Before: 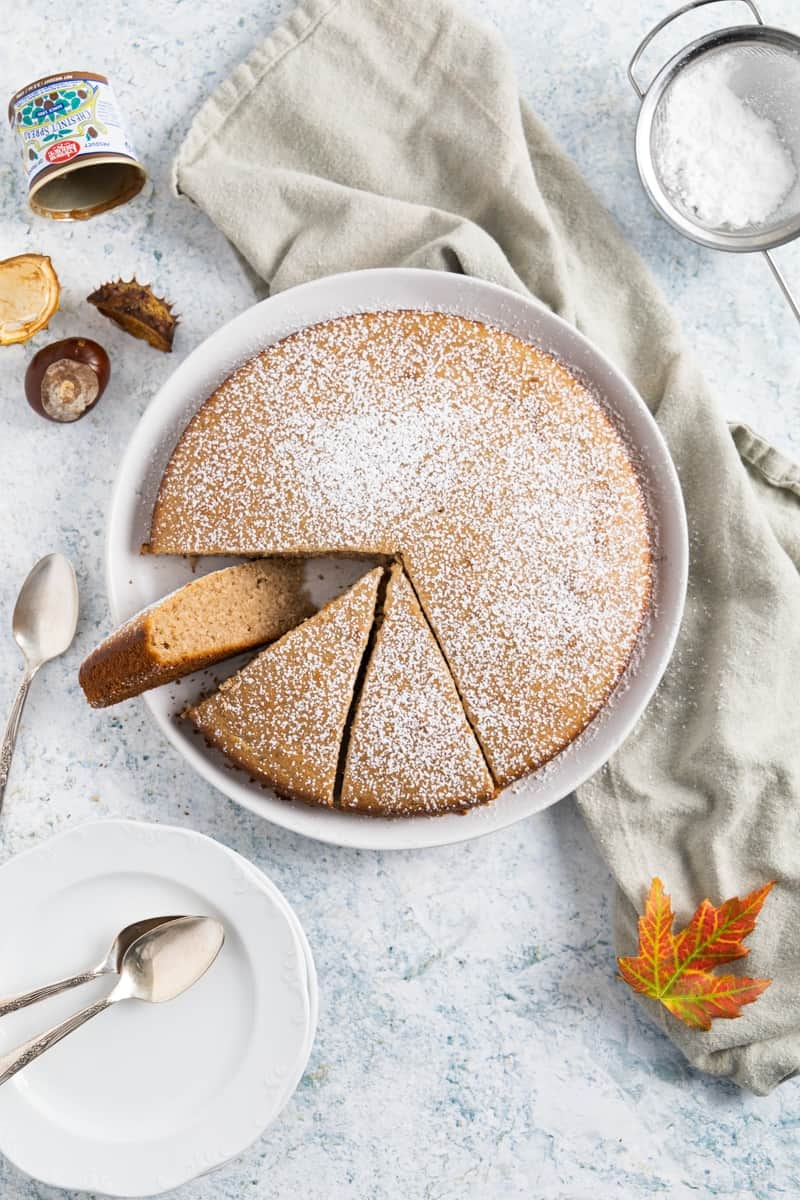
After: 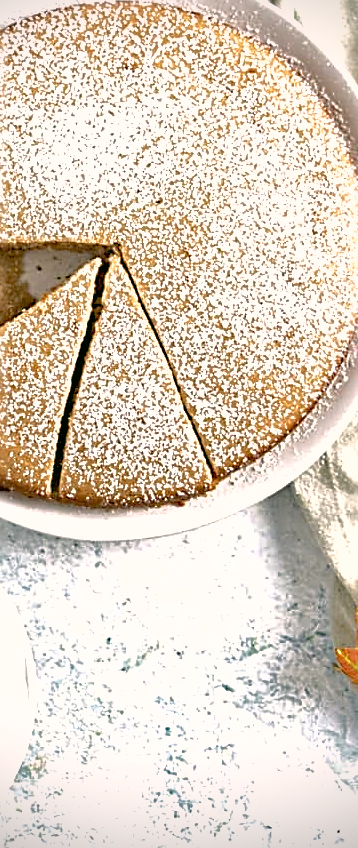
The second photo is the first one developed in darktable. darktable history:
shadows and highlights: on, module defaults
exposure: exposure 0.766 EV, compensate highlight preservation false
color balance rgb: linear chroma grading › shadows -2.205%, linear chroma grading › highlights -14.677%, linear chroma grading › global chroma -9.599%, linear chroma grading › mid-tones -9.895%, perceptual saturation grading › global saturation 20%, perceptual saturation grading › highlights -24.925%, perceptual saturation grading › shadows 23.95%
vignetting: brightness -0.575, center (-0.031, -0.048), dithering 8-bit output
crop: left 35.267%, top 25.803%, right 19.915%, bottom 3.458%
haze removal: compatibility mode true, adaptive false
color correction: highlights a* 4.05, highlights b* 4.93, shadows a* -8.32, shadows b* 4.58
sharpen: radius 3.068, amount 0.774
